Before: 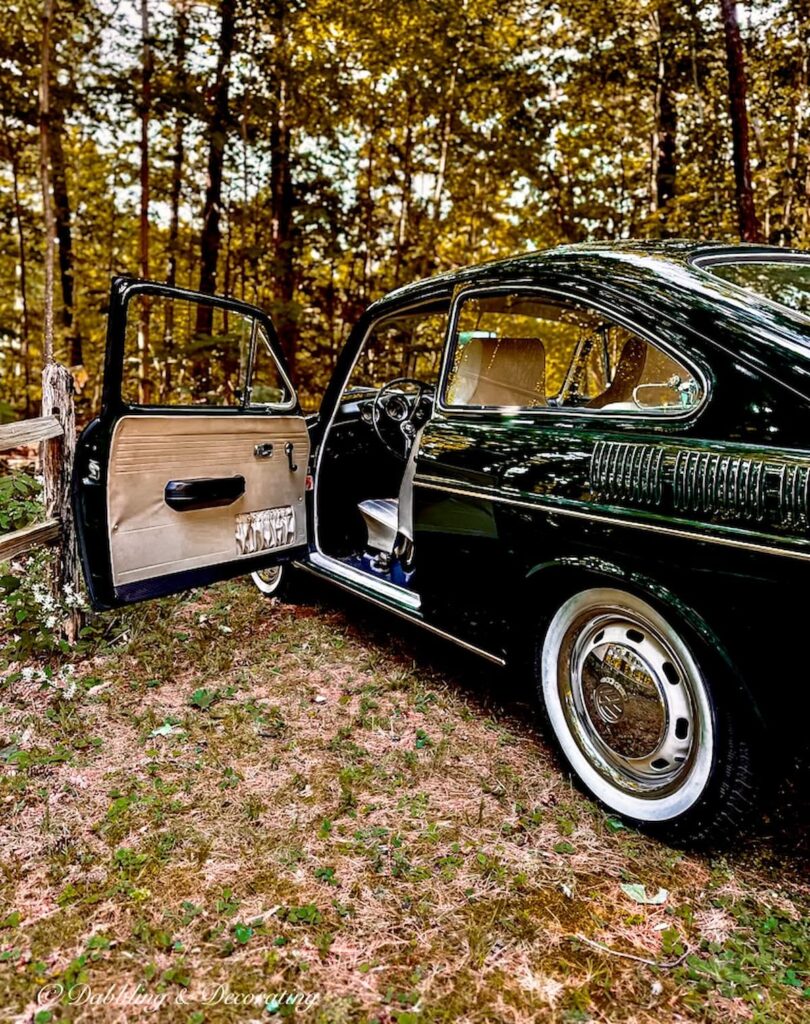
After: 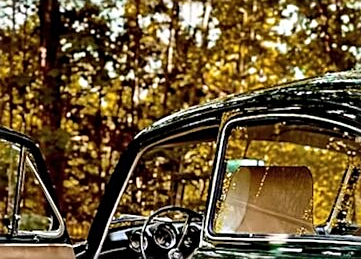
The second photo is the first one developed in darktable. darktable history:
crop: left 28.705%, top 16.829%, right 26.647%, bottom 57.793%
shadows and highlights: shadows 52.62, soften with gaussian
sharpen: on, module defaults
